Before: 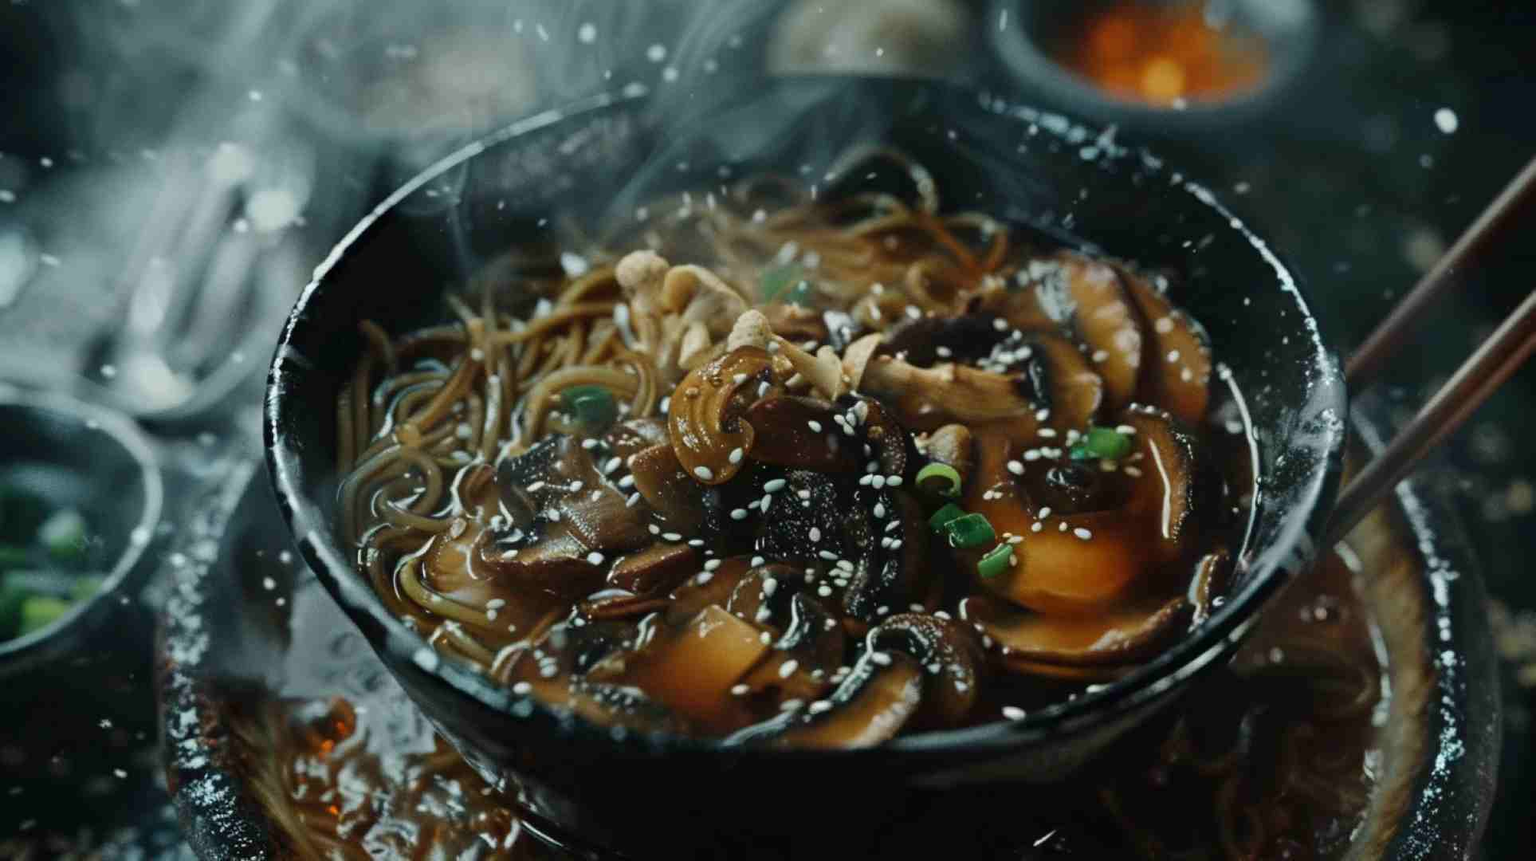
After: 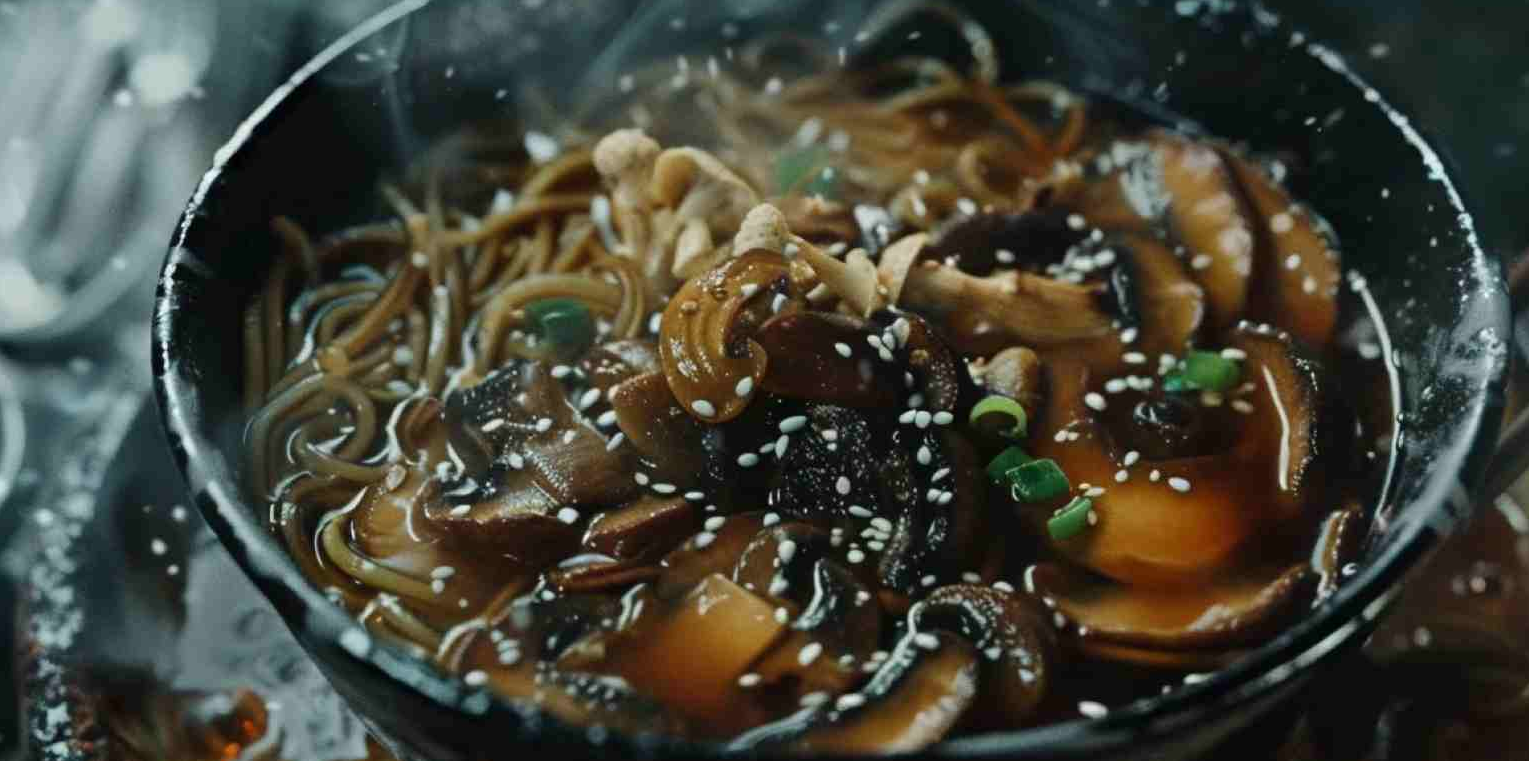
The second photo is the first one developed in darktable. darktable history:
crop: left 9.341%, top 17.194%, right 11.288%, bottom 12.329%
